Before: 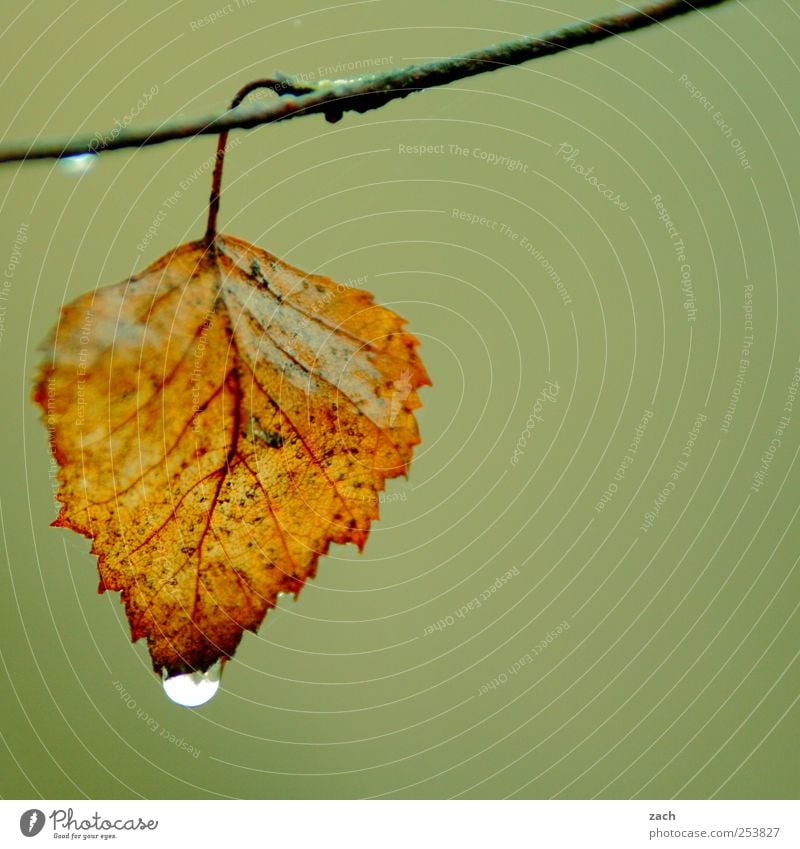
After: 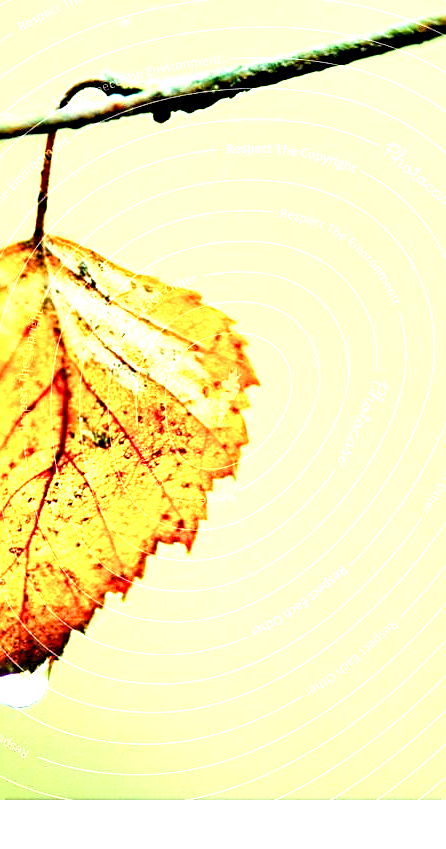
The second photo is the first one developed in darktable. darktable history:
color correction: highlights b* 0.001, saturation 0.986
crop: left 21.546%, right 22.65%
tone equalizer: -8 EV -0.778 EV, -7 EV -0.682 EV, -6 EV -0.603 EV, -5 EV -0.375 EV, -3 EV 0.367 EV, -2 EV 0.6 EV, -1 EV 0.693 EV, +0 EV 0.736 EV, mask exposure compensation -0.494 EV
color balance rgb: linear chroma grading › global chroma -0.866%, perceptual saturation grading › global saturation 20%, perceptual saturation grading › highlights -25.151%, perceptual saturation grading › shadows 49.589%
haze removal: compatibility mode true, adaptive false
exposure: exposure 1.516 EV, compensate highlight preservation false
sharpen: on, module defaults
